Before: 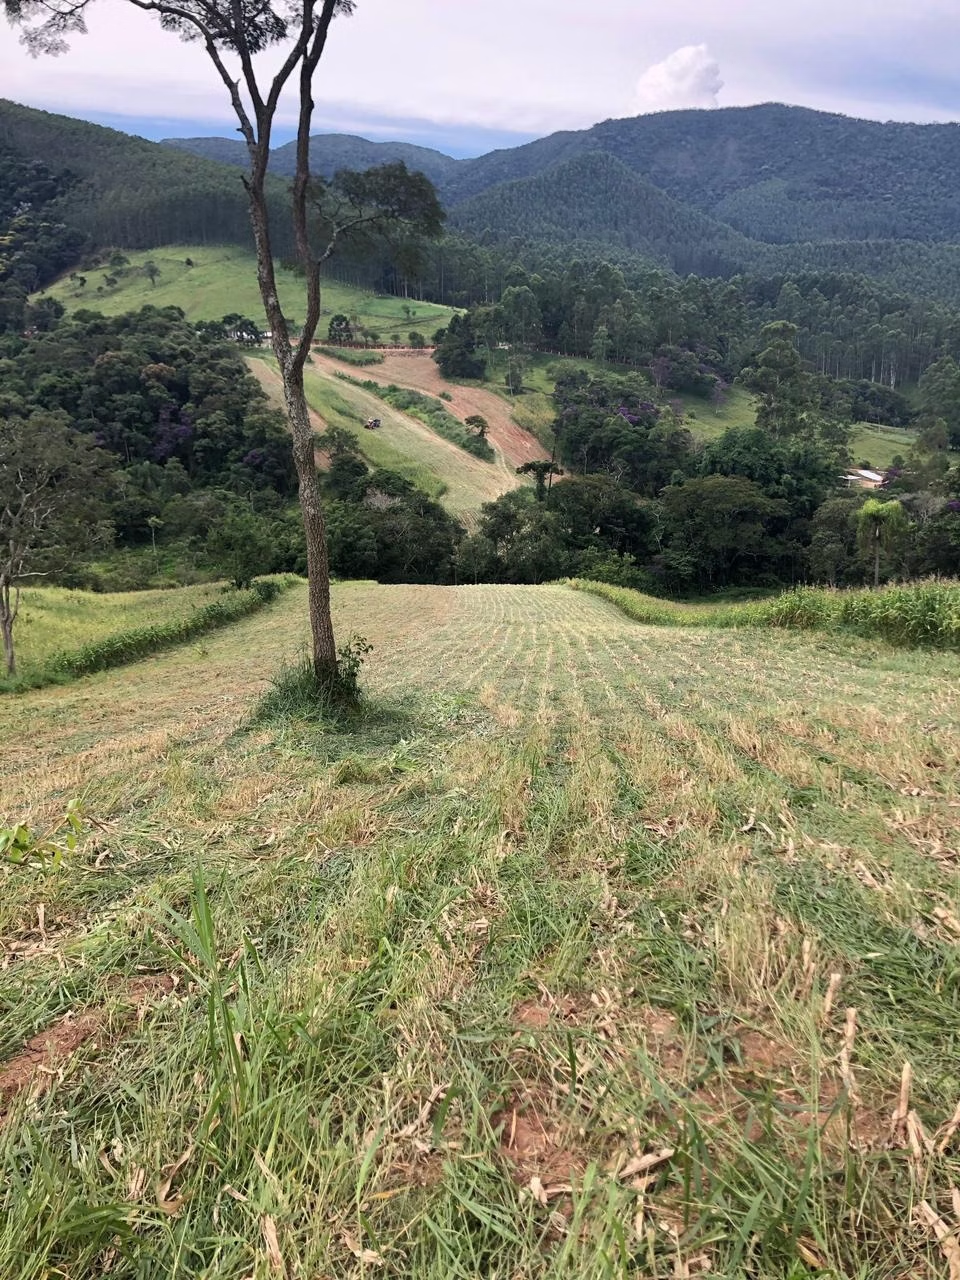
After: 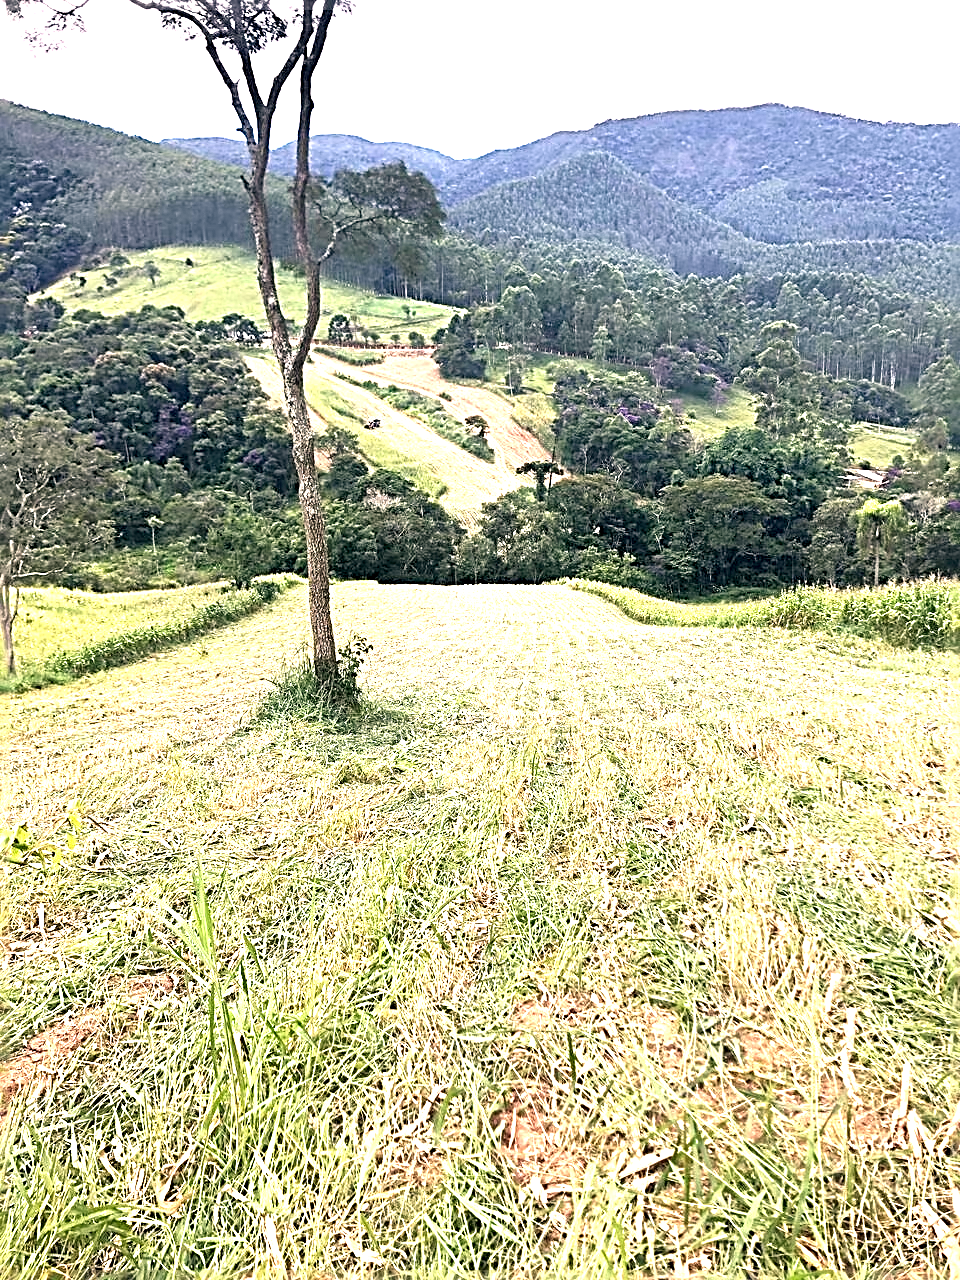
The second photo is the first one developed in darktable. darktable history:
color correction: highlights a* 5.38, highlights b* 5.3, shadows a* -4.26, shadows b* -5.11
exposure: black level correction 0, exposure 1.75 EV, compensate exposure bias true, compensate highlight preservation false
sharpen: radius 3.69, amount 0.928
